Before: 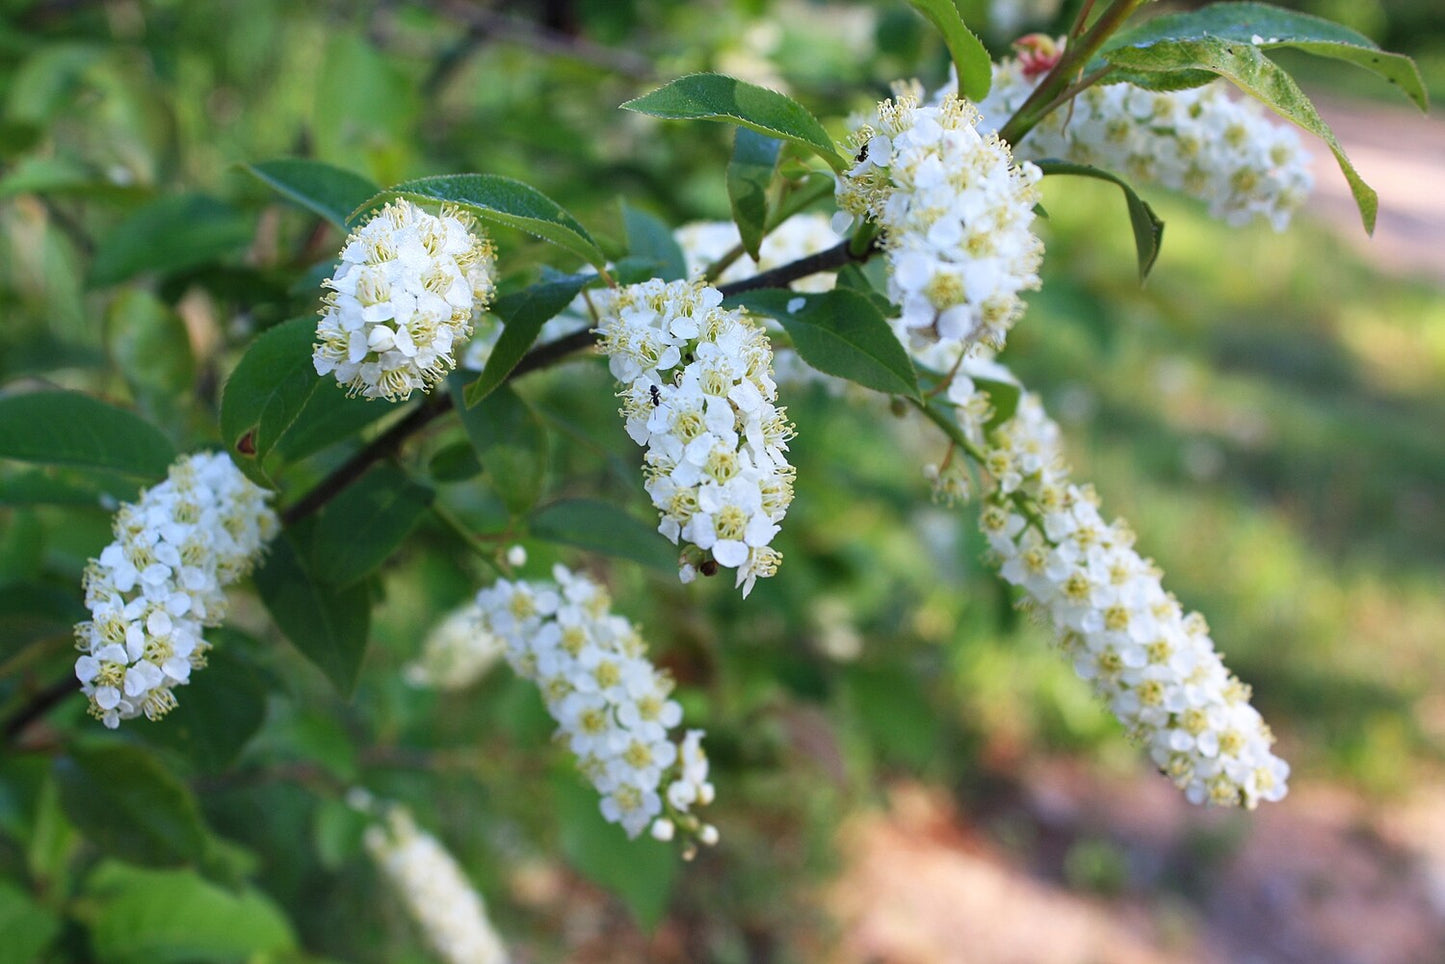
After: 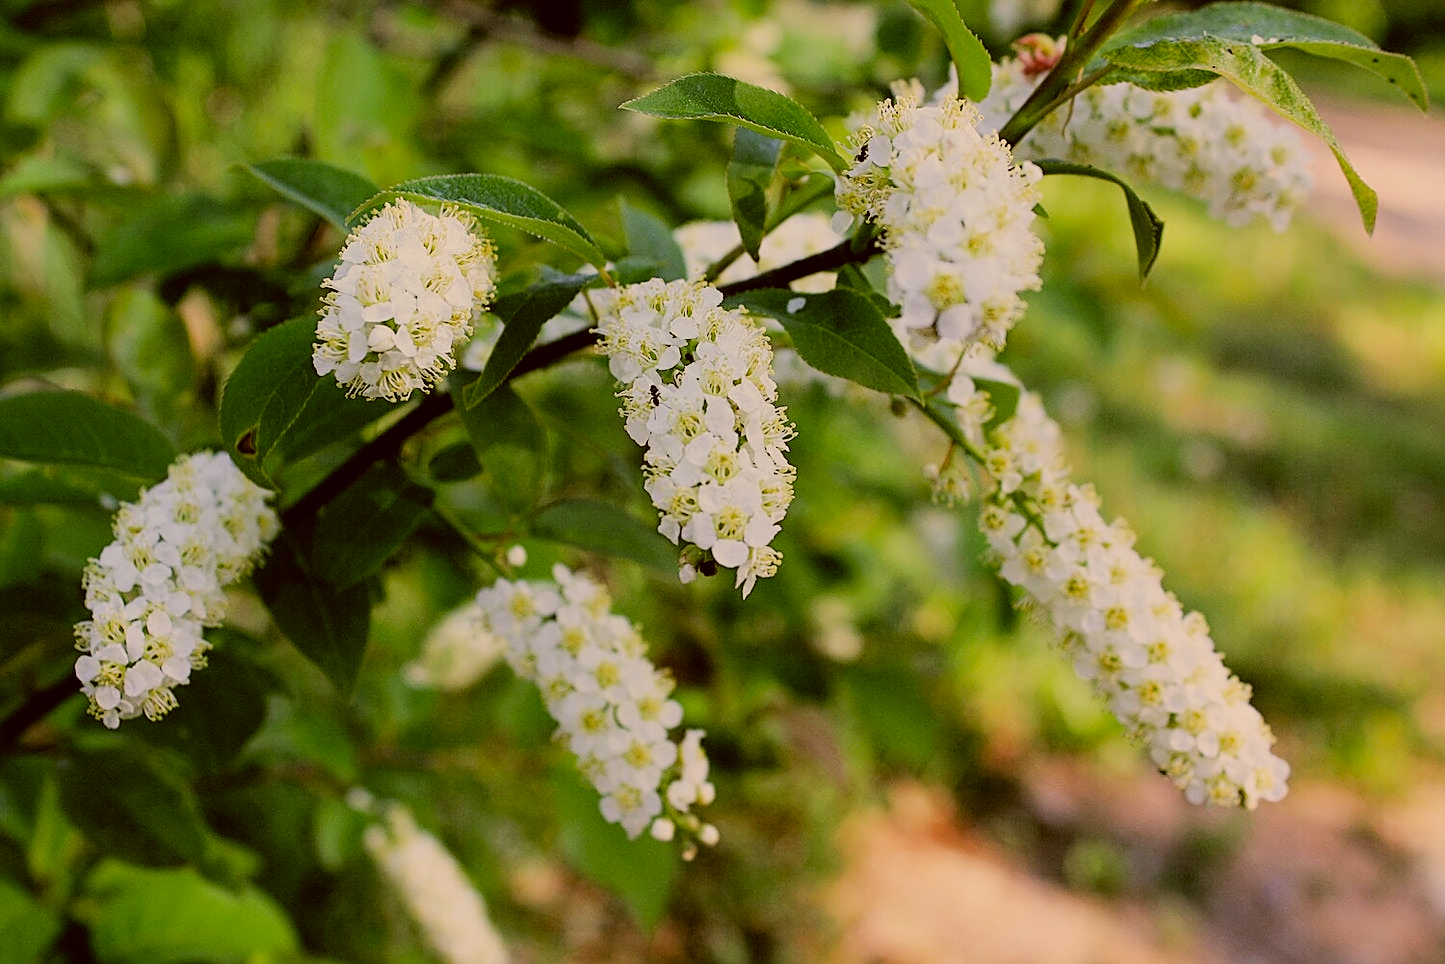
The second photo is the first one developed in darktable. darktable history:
sharpen: on, module defaults
filmic rgb: black relative exposure -4.14 EV, white relative exposure 5.1 EV, hardness 2.11, contrast 1.165
color correction: highlights a* 8.98, highlights b* 15.09, shadows a* -0.49, shadows b* 26.52
